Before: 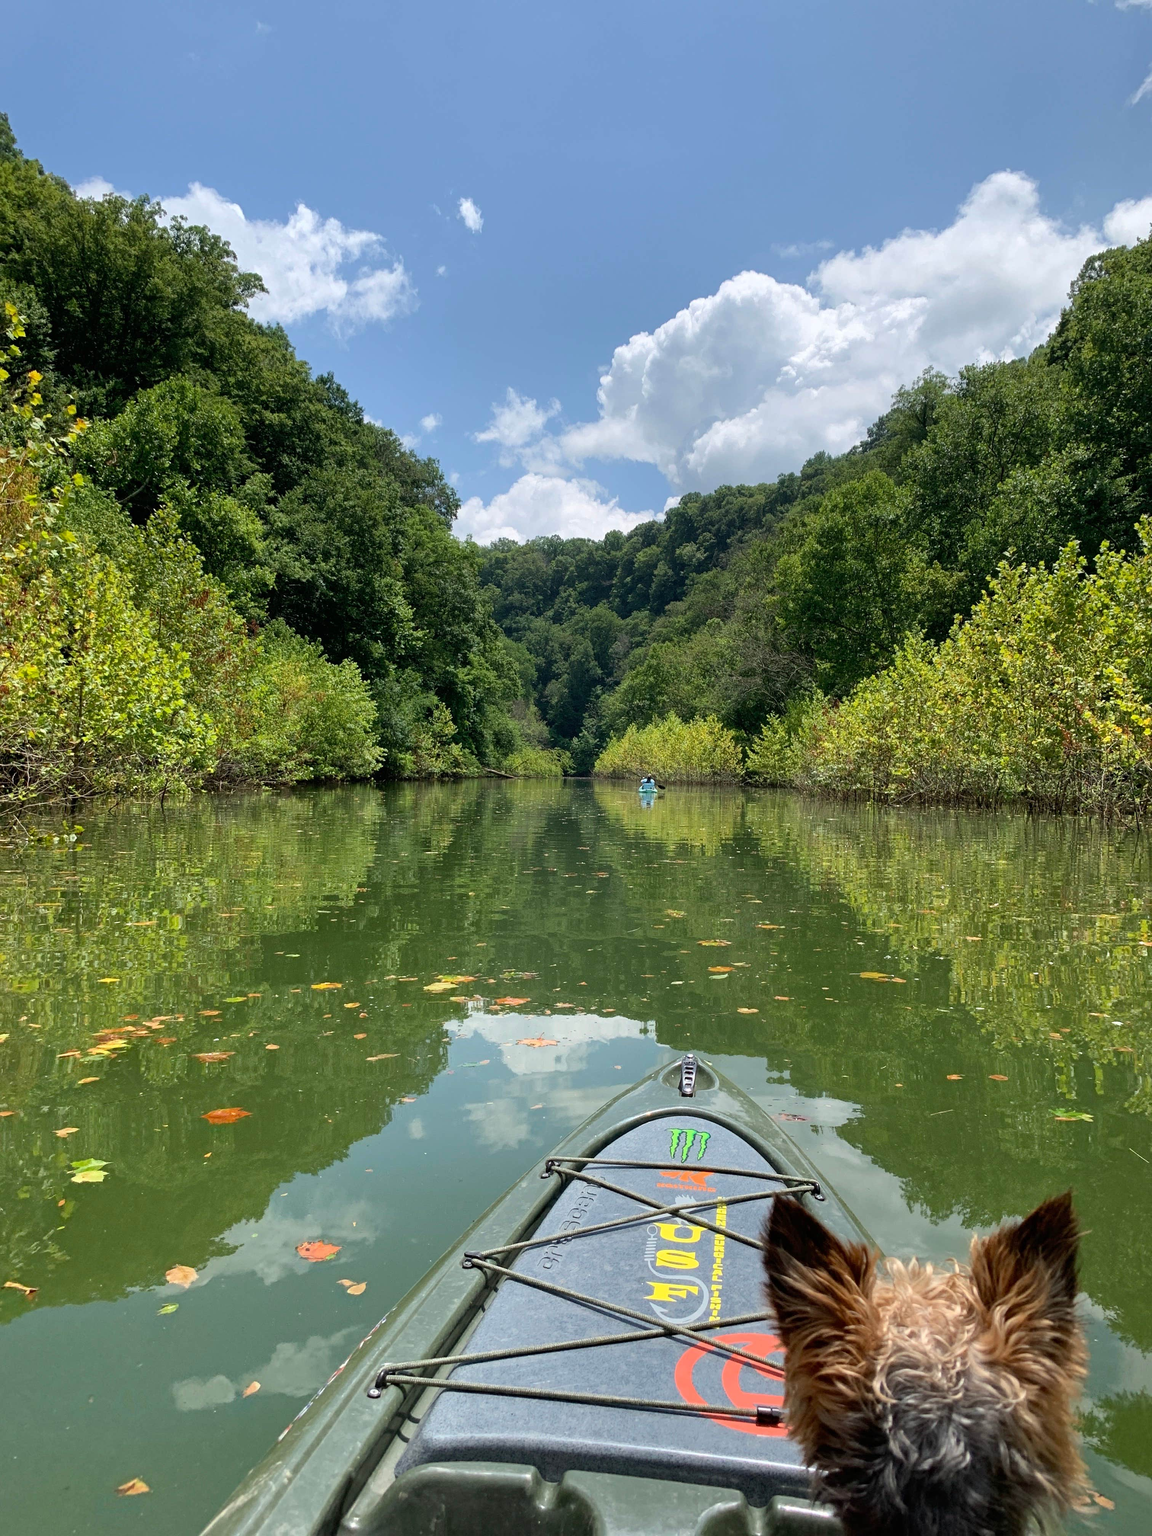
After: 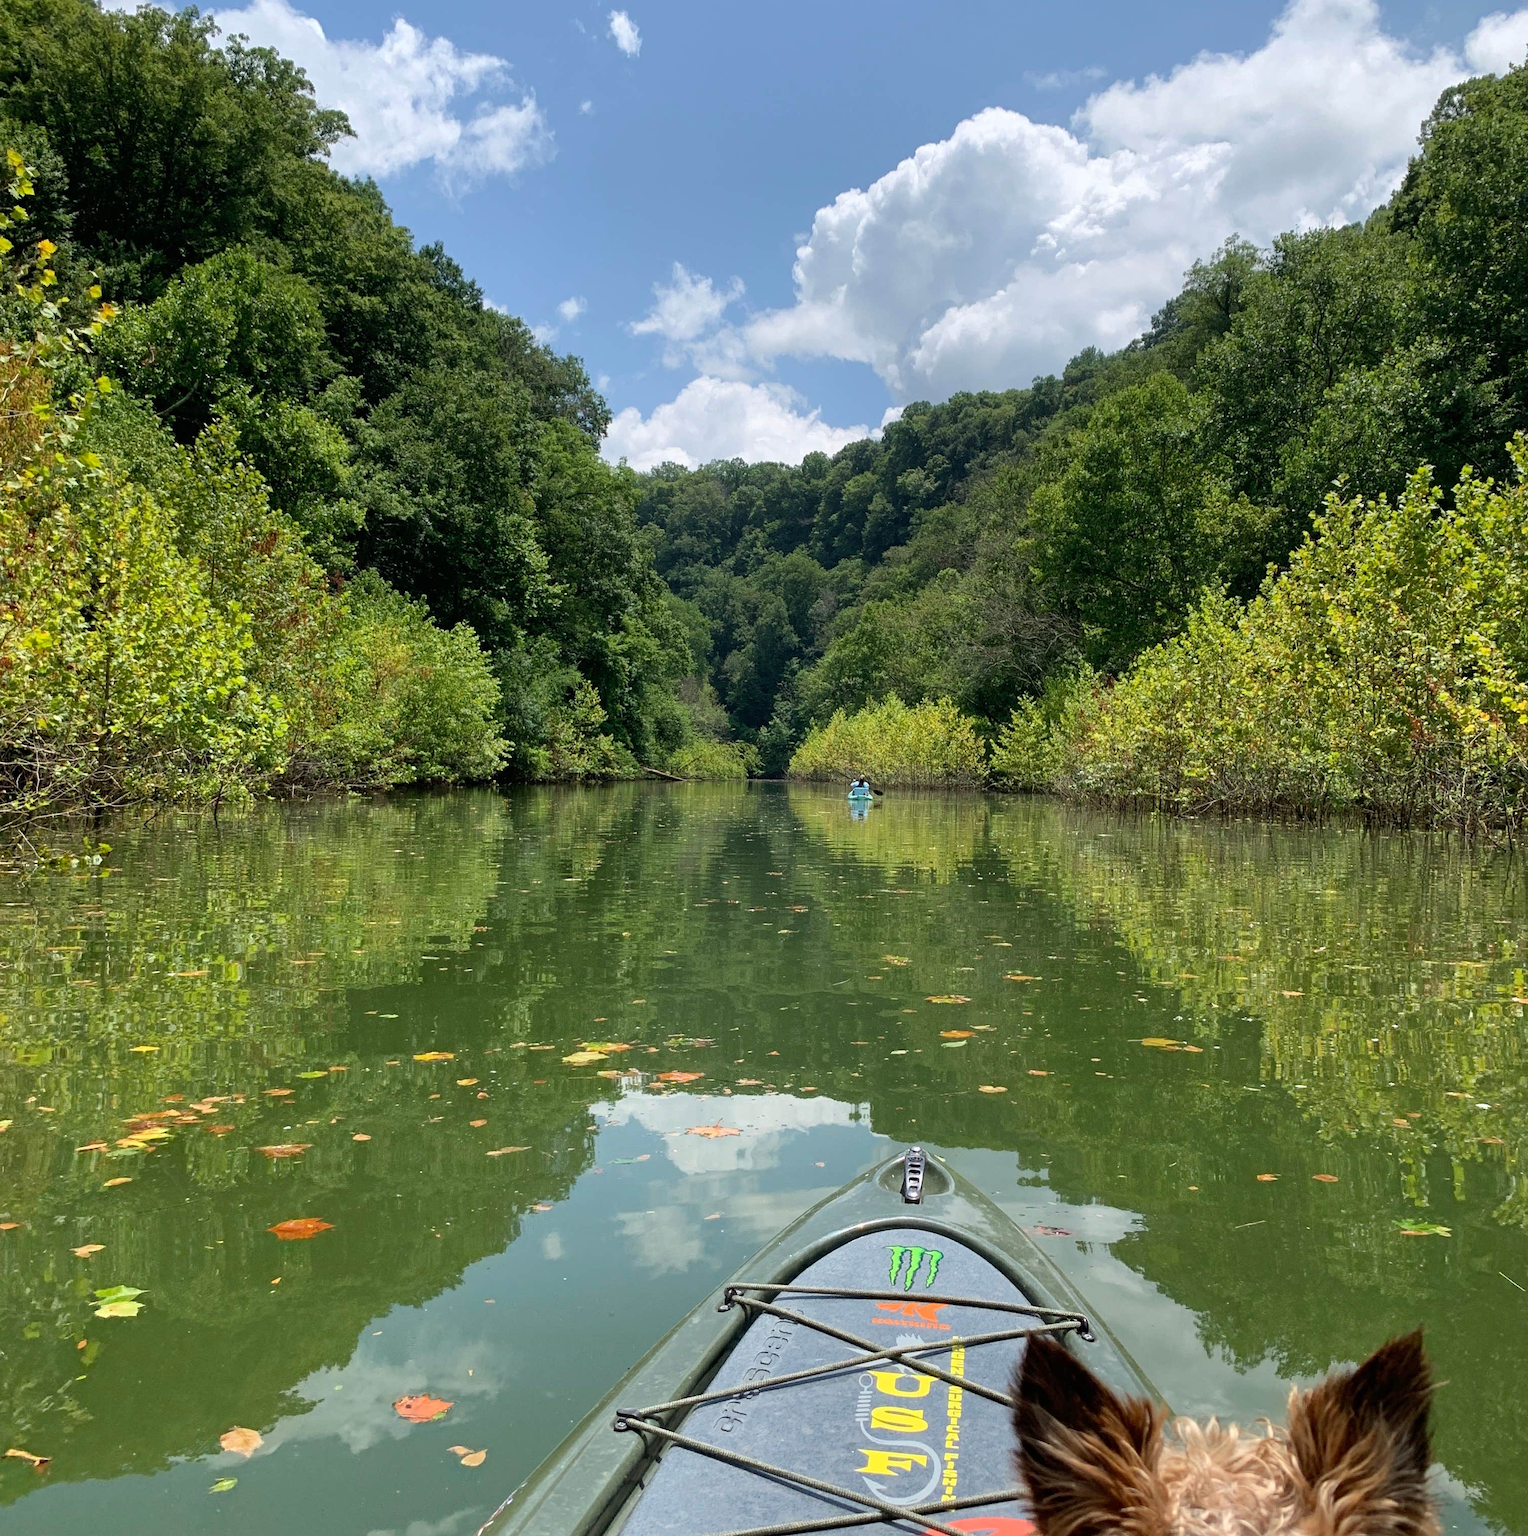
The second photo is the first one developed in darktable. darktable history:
crop and rotate: top 12.394%, bottom 12.257%
